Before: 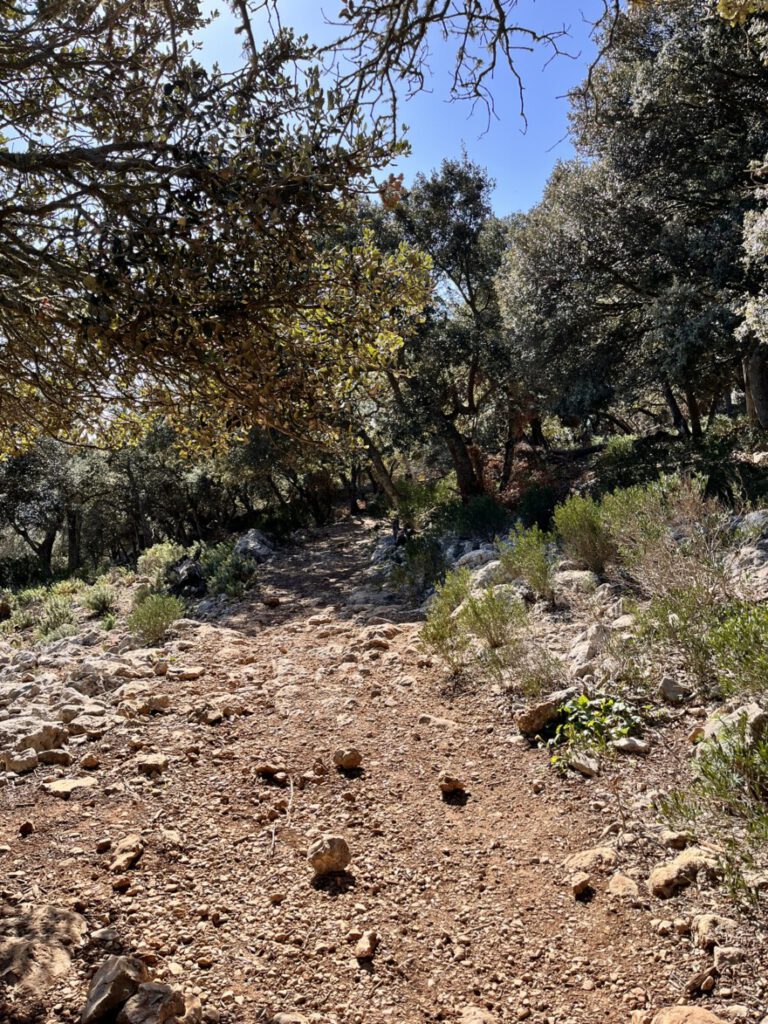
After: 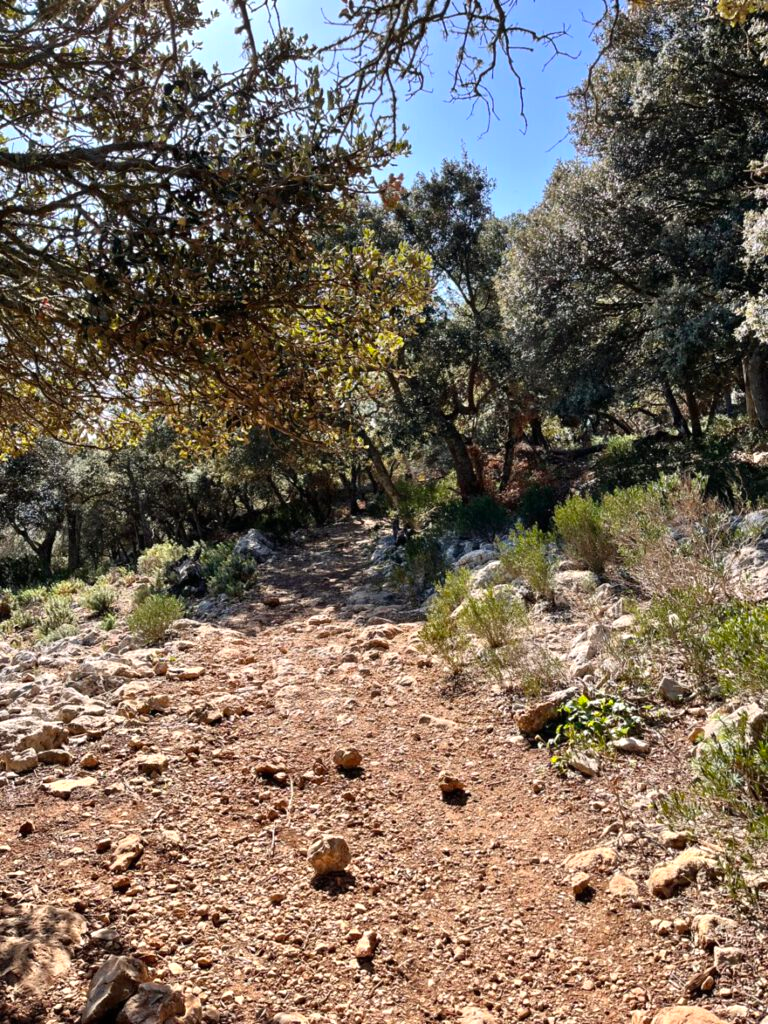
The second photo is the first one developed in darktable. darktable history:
exposure: black level correction 0, exposure 0.301 EV, compensate highlight preservation false
